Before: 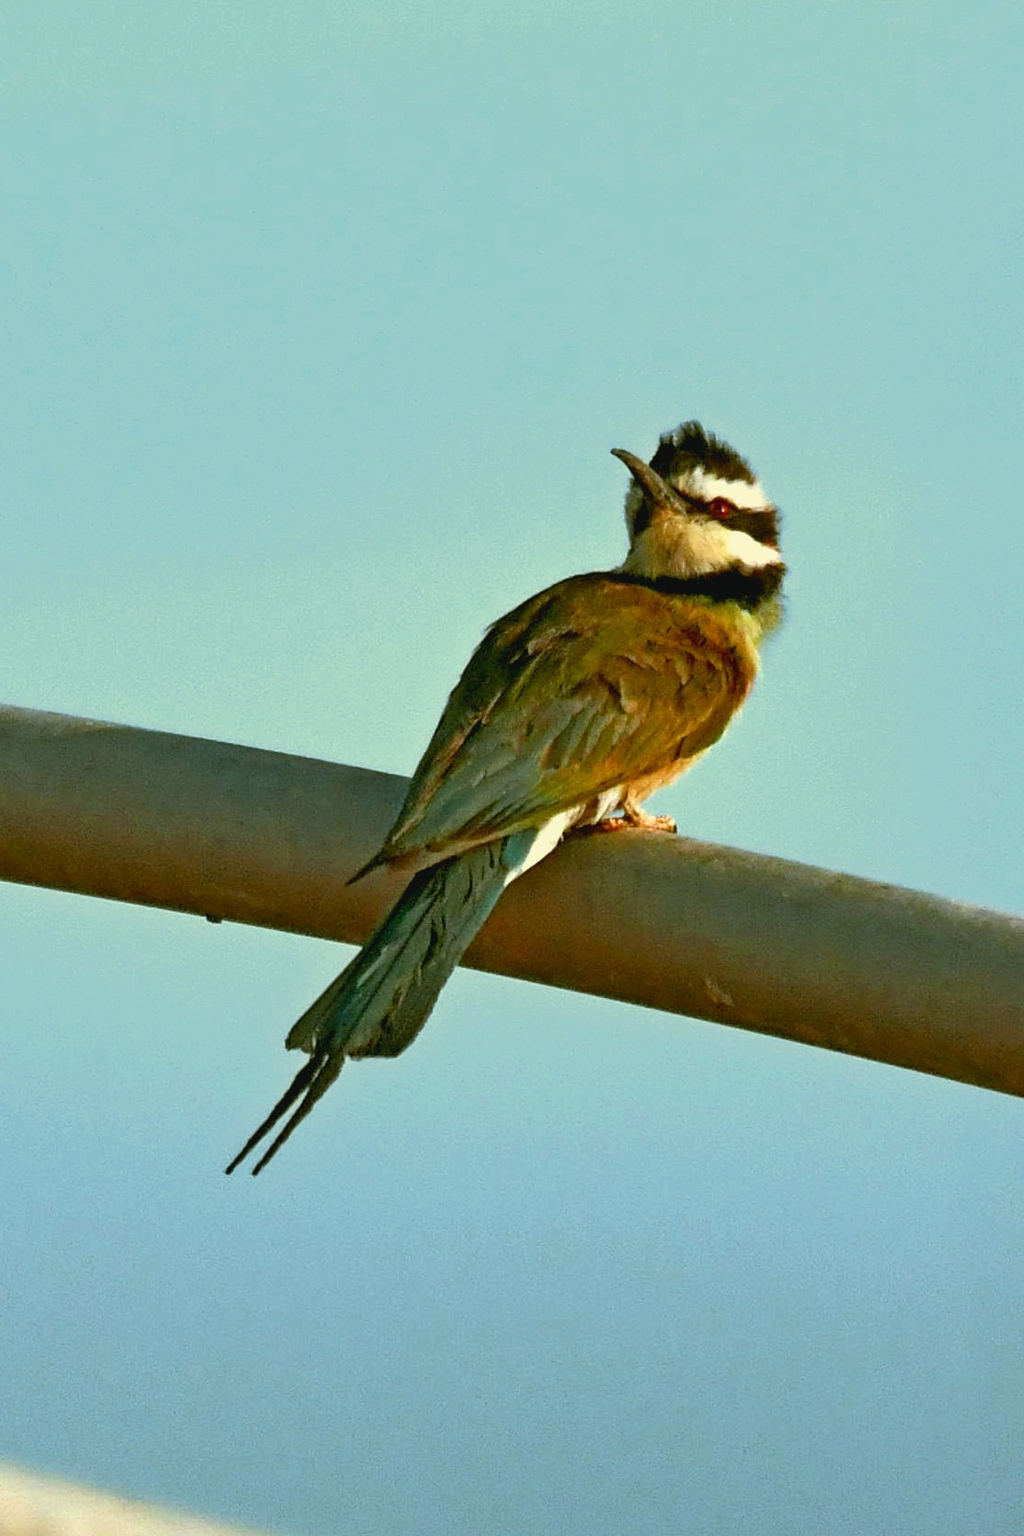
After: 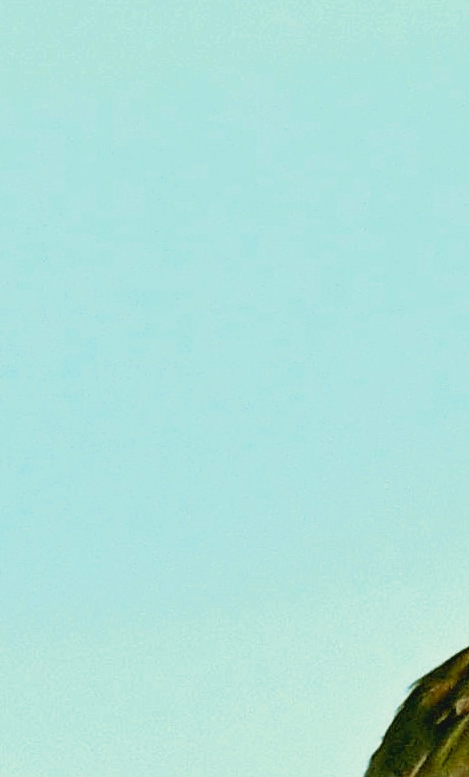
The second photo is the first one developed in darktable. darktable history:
base curve: curves: ch0 [(0, 0) (0.088, 0.125) (0.176, 0.251) (0.354, 0.501) (0.613, 0.749) (1, 0.877)], preserve colors none
tone equalizer: on, module defaults
velvia: on, module defaults
crop and rotate: left 10.817%, top 0.062%, right 47.194%, bottom 53.626%
